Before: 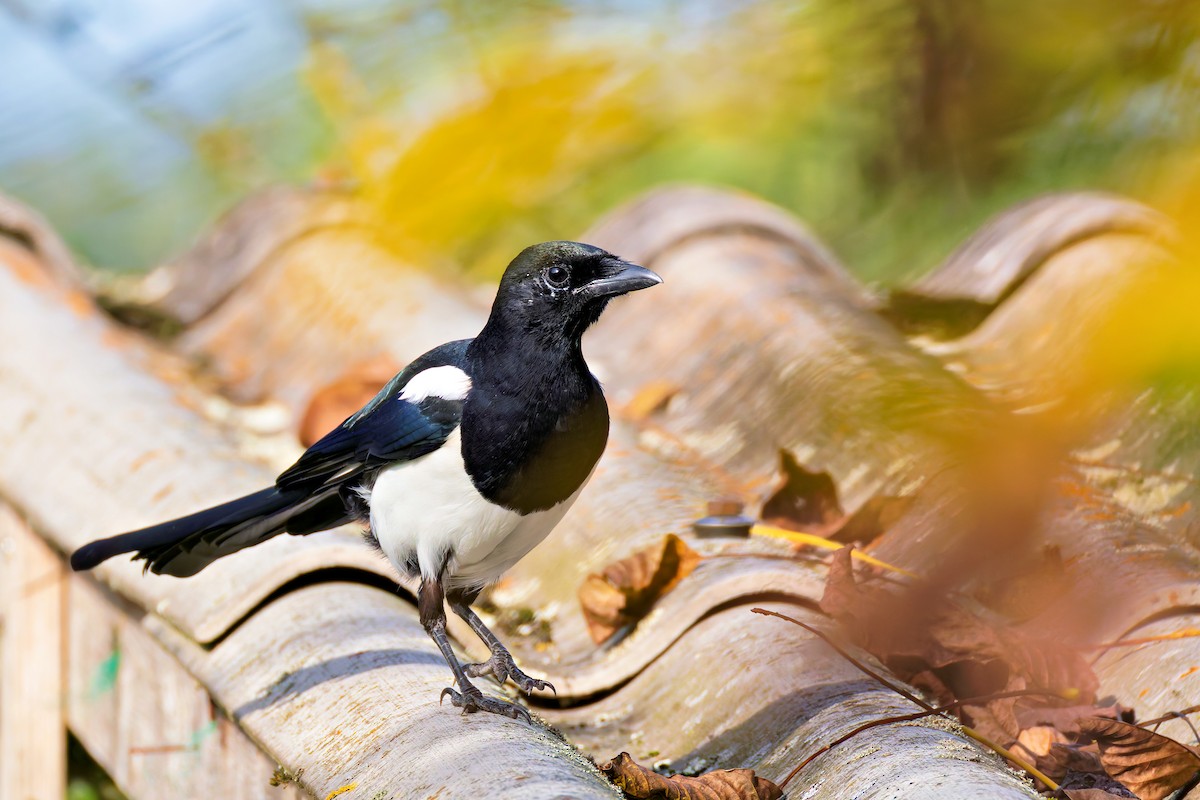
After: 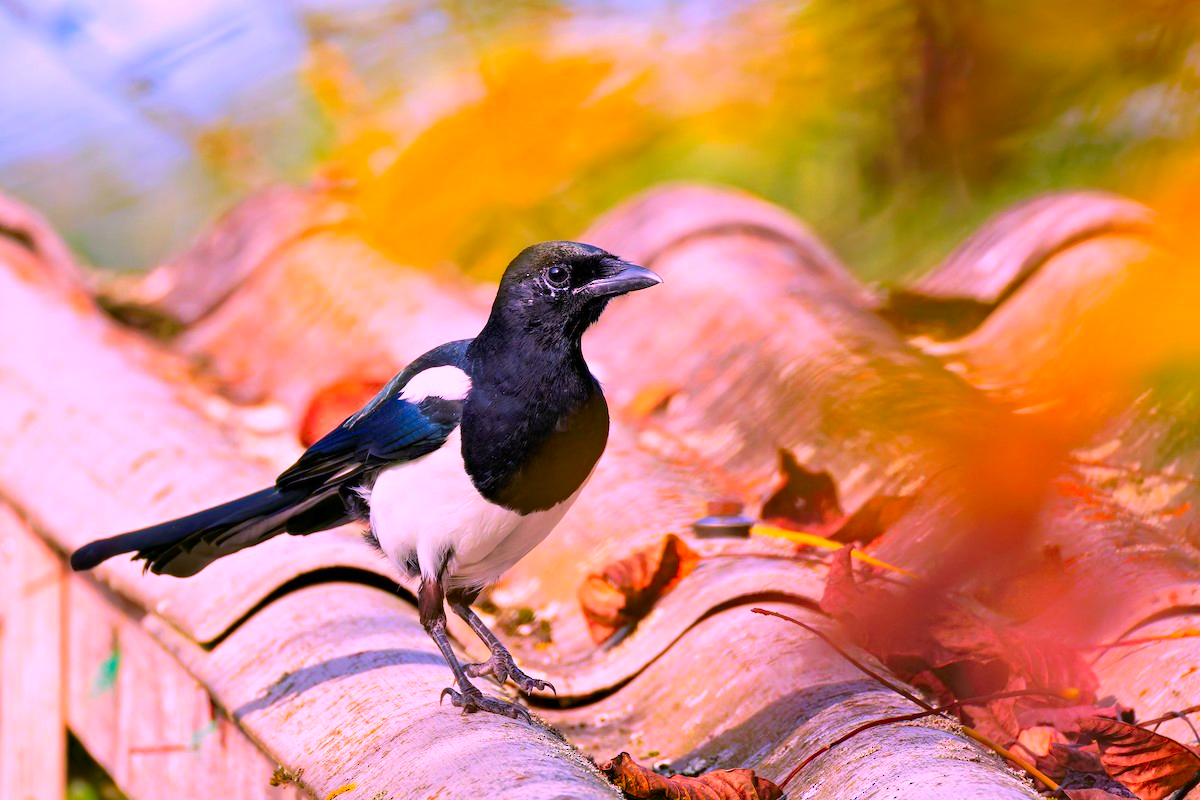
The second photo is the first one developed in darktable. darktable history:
color correction: highlights a* 19.19, highlights b* -11.42, saturation 1.67
